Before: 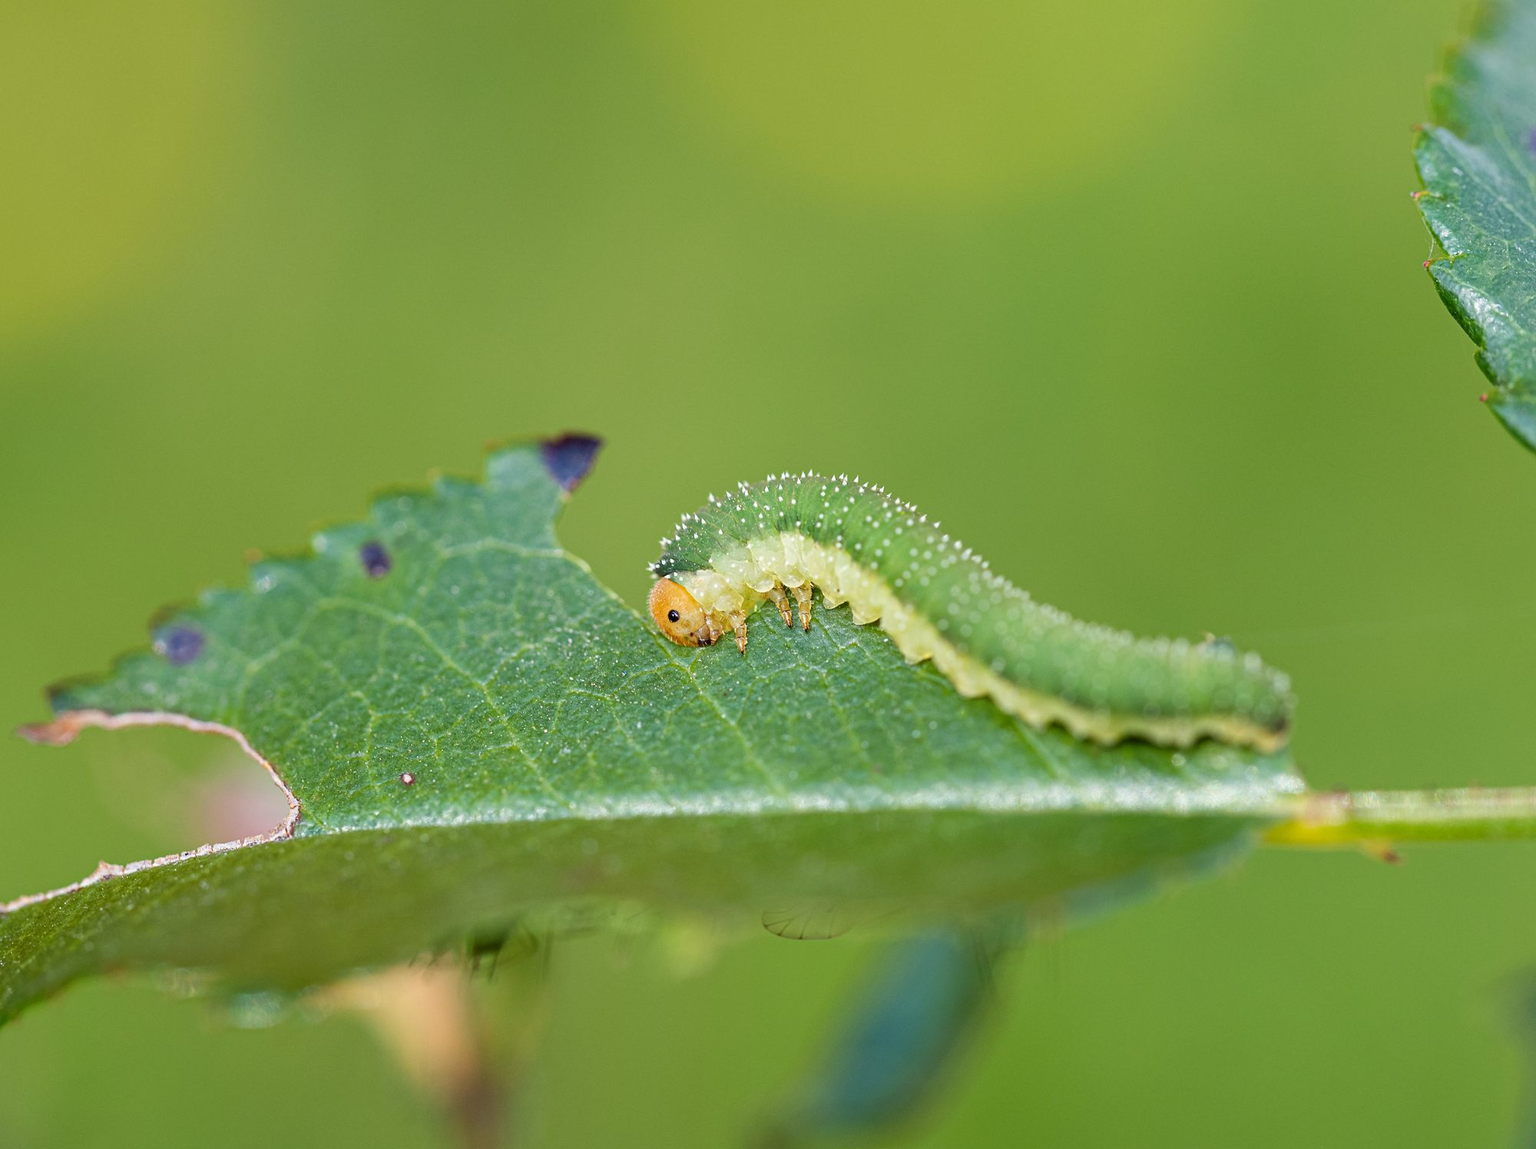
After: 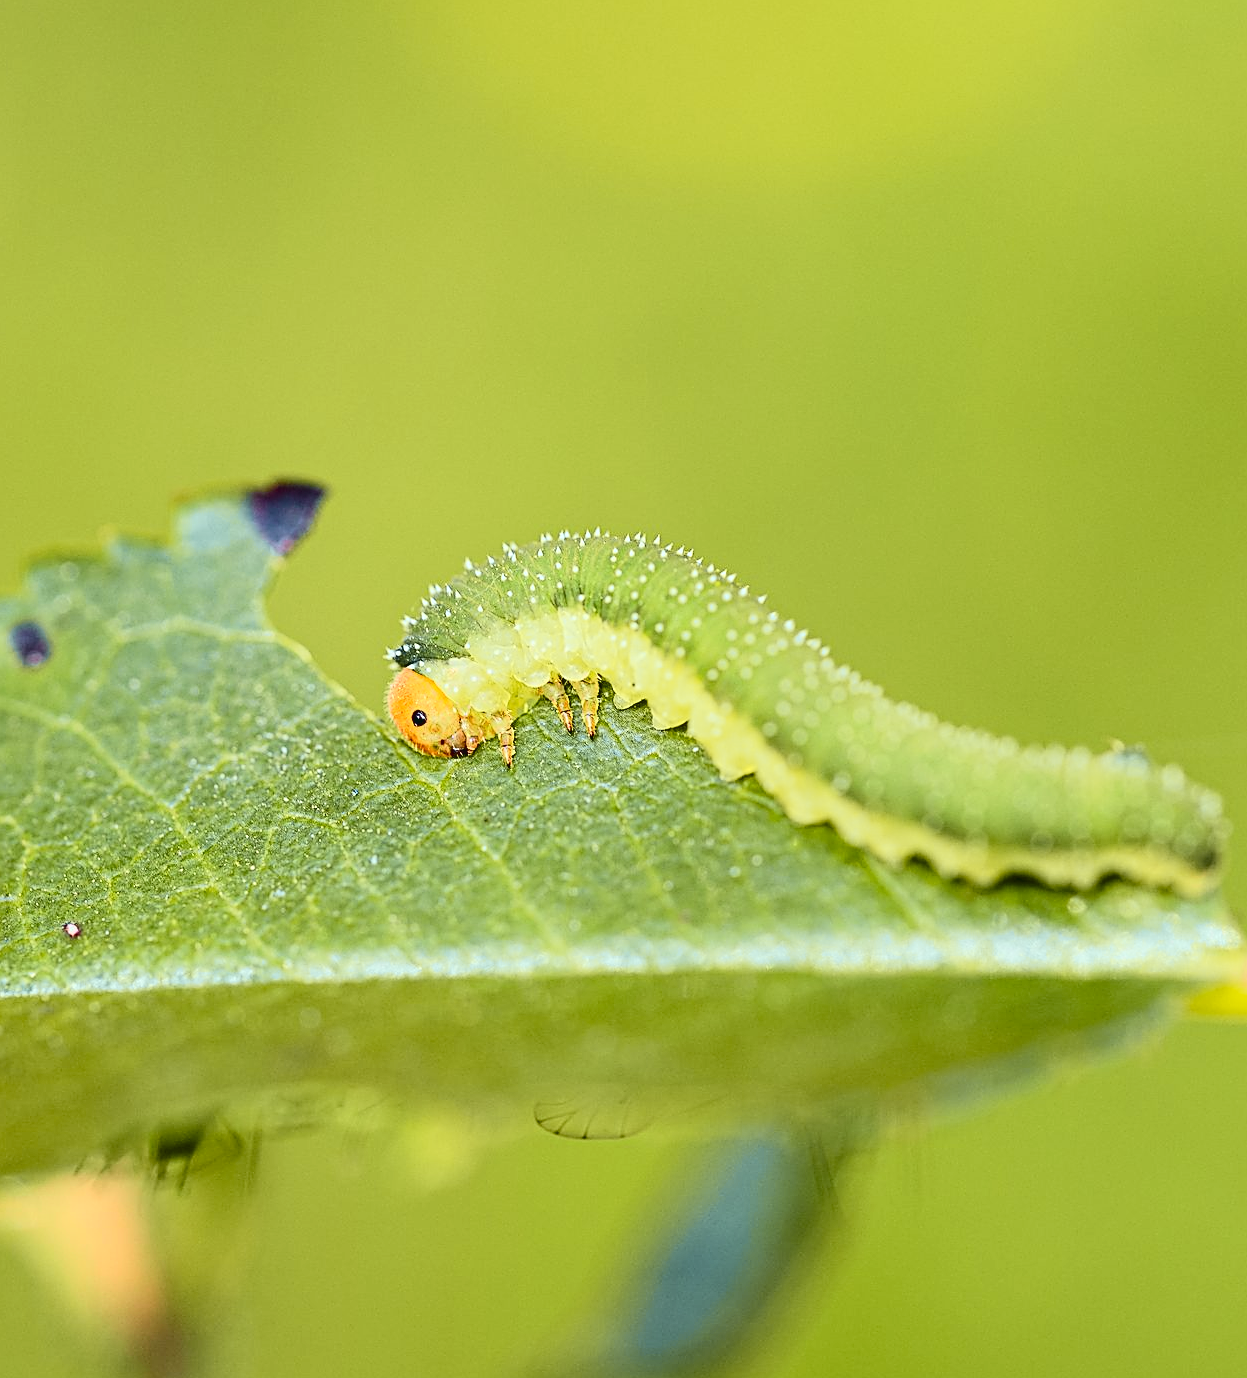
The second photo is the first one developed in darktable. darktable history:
tone curve: curves: ch0 [(0, 0.036) (0.037, 0.042) (0.184, 0.146) (0.438, 0.521) (0.54, 0.668) (0.698, 0.835) (0.856, 0.92) (1, 0.98)]; ch1 [(0, 0) (0.393, 0.415) (0.447, 0.448) (0.482, 0.459) (0.509, 0.496) (0.527, 0.525) (0.571, 0.602) (0.619, 0.671) (0.715, 0.729) (1, 1)]; ch2 [(0, 0) (0.369, 0.388) (0.449, 0.454) (0.499, 0.5) (0.521, 0.517) (0.53, 0.544) (0.561, 0.607) (0.674, 0.735) (1, 1)], color space Lab, independent channels, preserve colors none
crop and rotate: left 22.918%, top 5.629%, right 14.711%, bottom 2.247%
sharpen: amount 0.6
